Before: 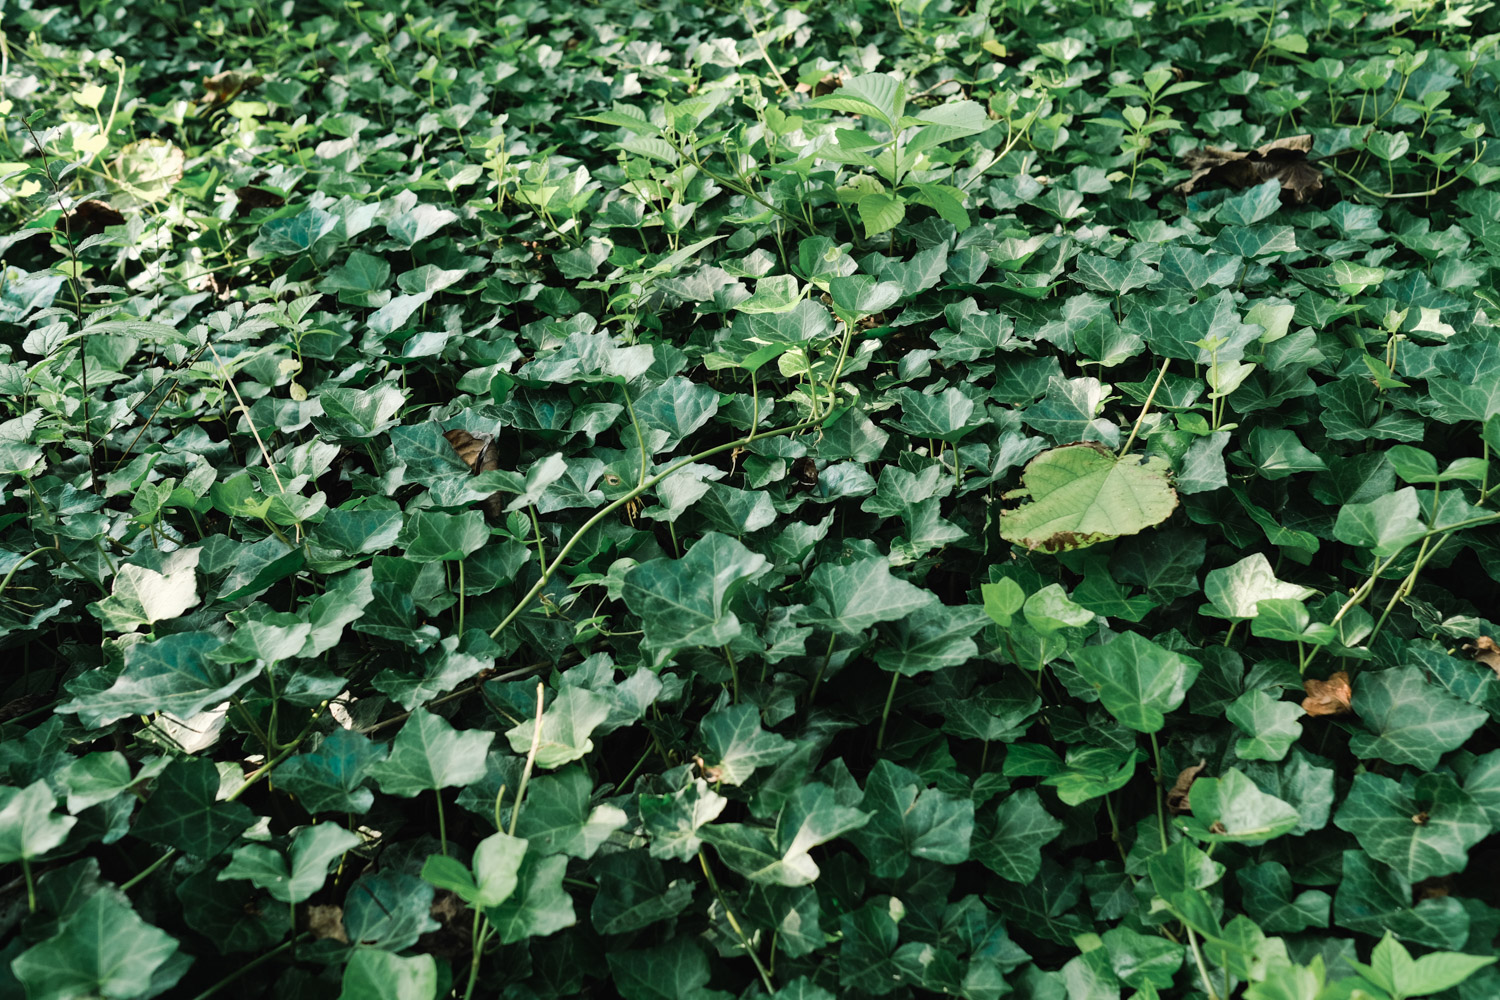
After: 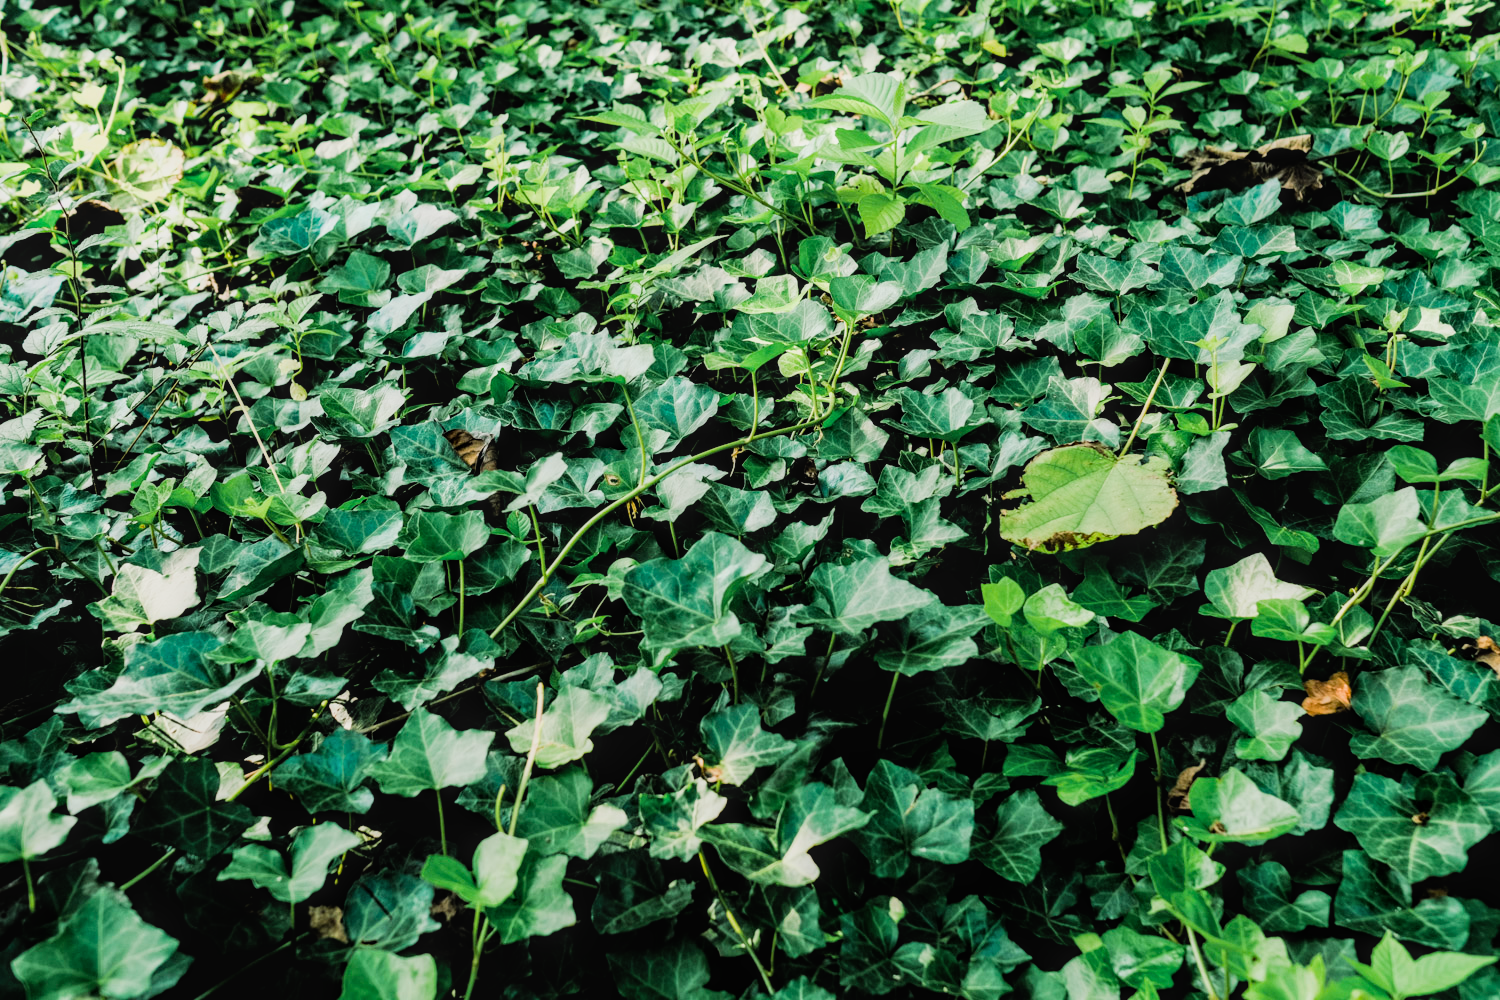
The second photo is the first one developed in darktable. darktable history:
local contrast: detail 115%
filmic rgb: black relative exposure -5 EV, hardness 2.88, contrast 1.3, highlights saturation mix -30%
color balance rgb: perceptual saturation grading › global saturation 20%, global vibrance 20%
exposure: black level correction 0, exposure 0.5 EV, compensate highlight preservation false
